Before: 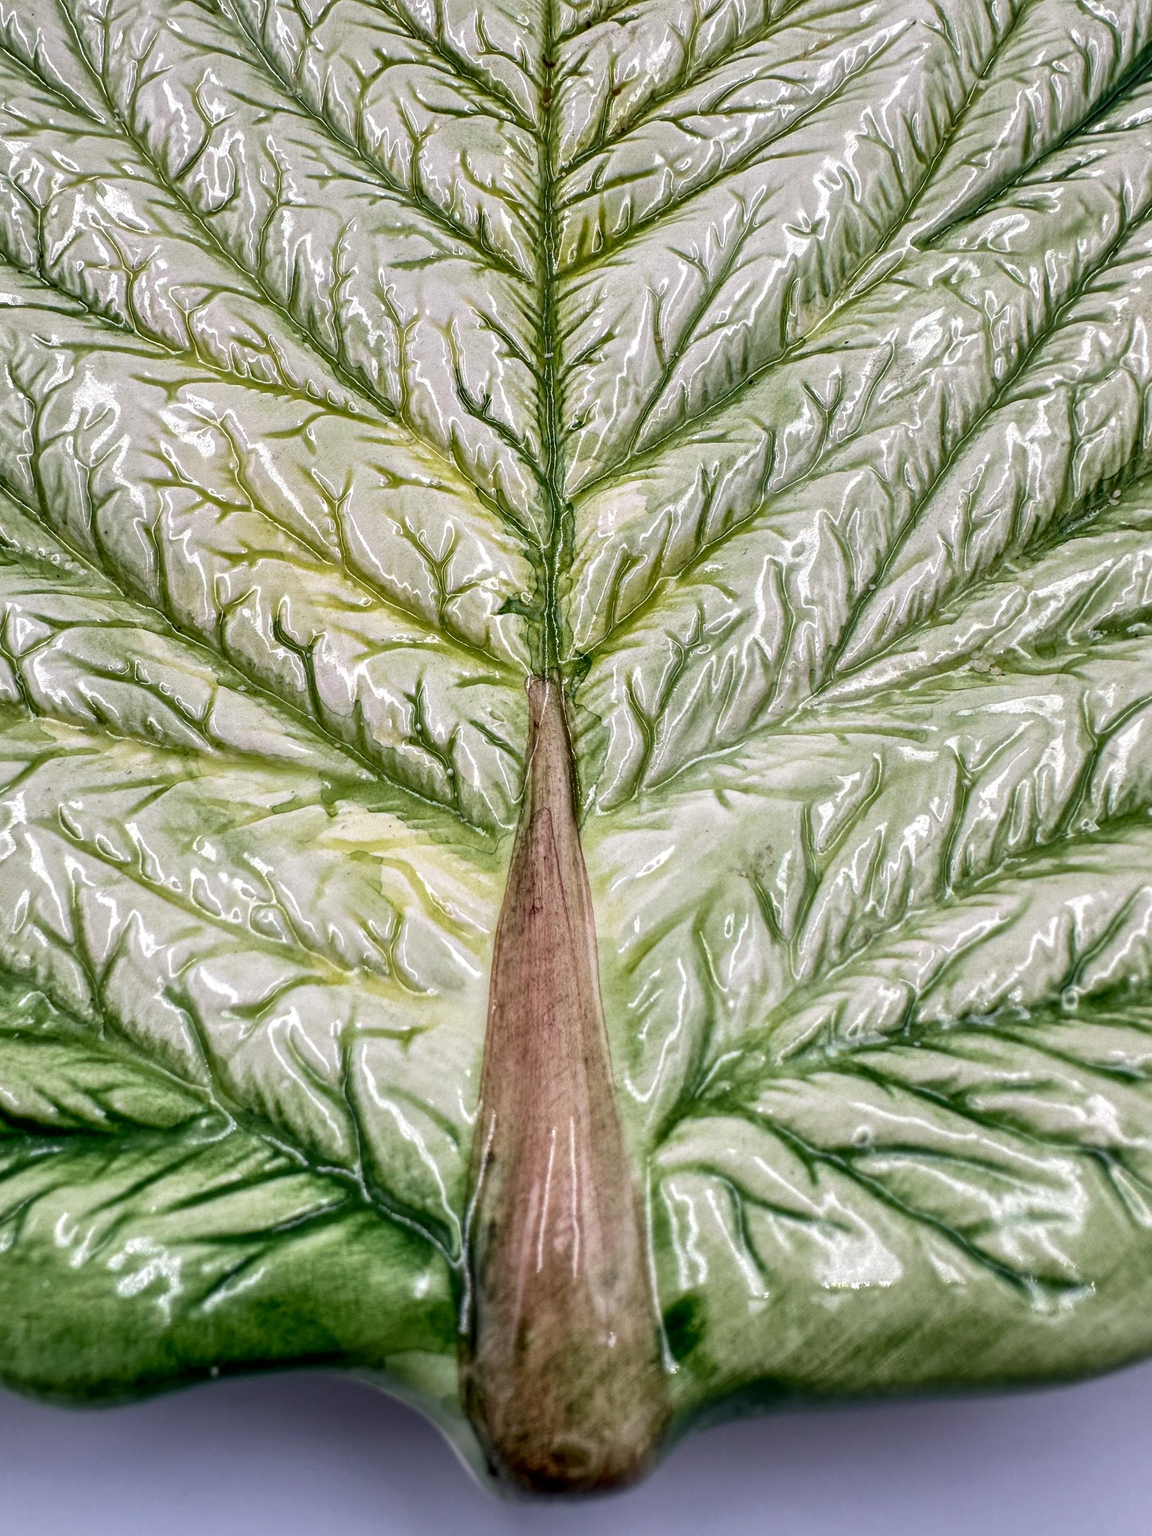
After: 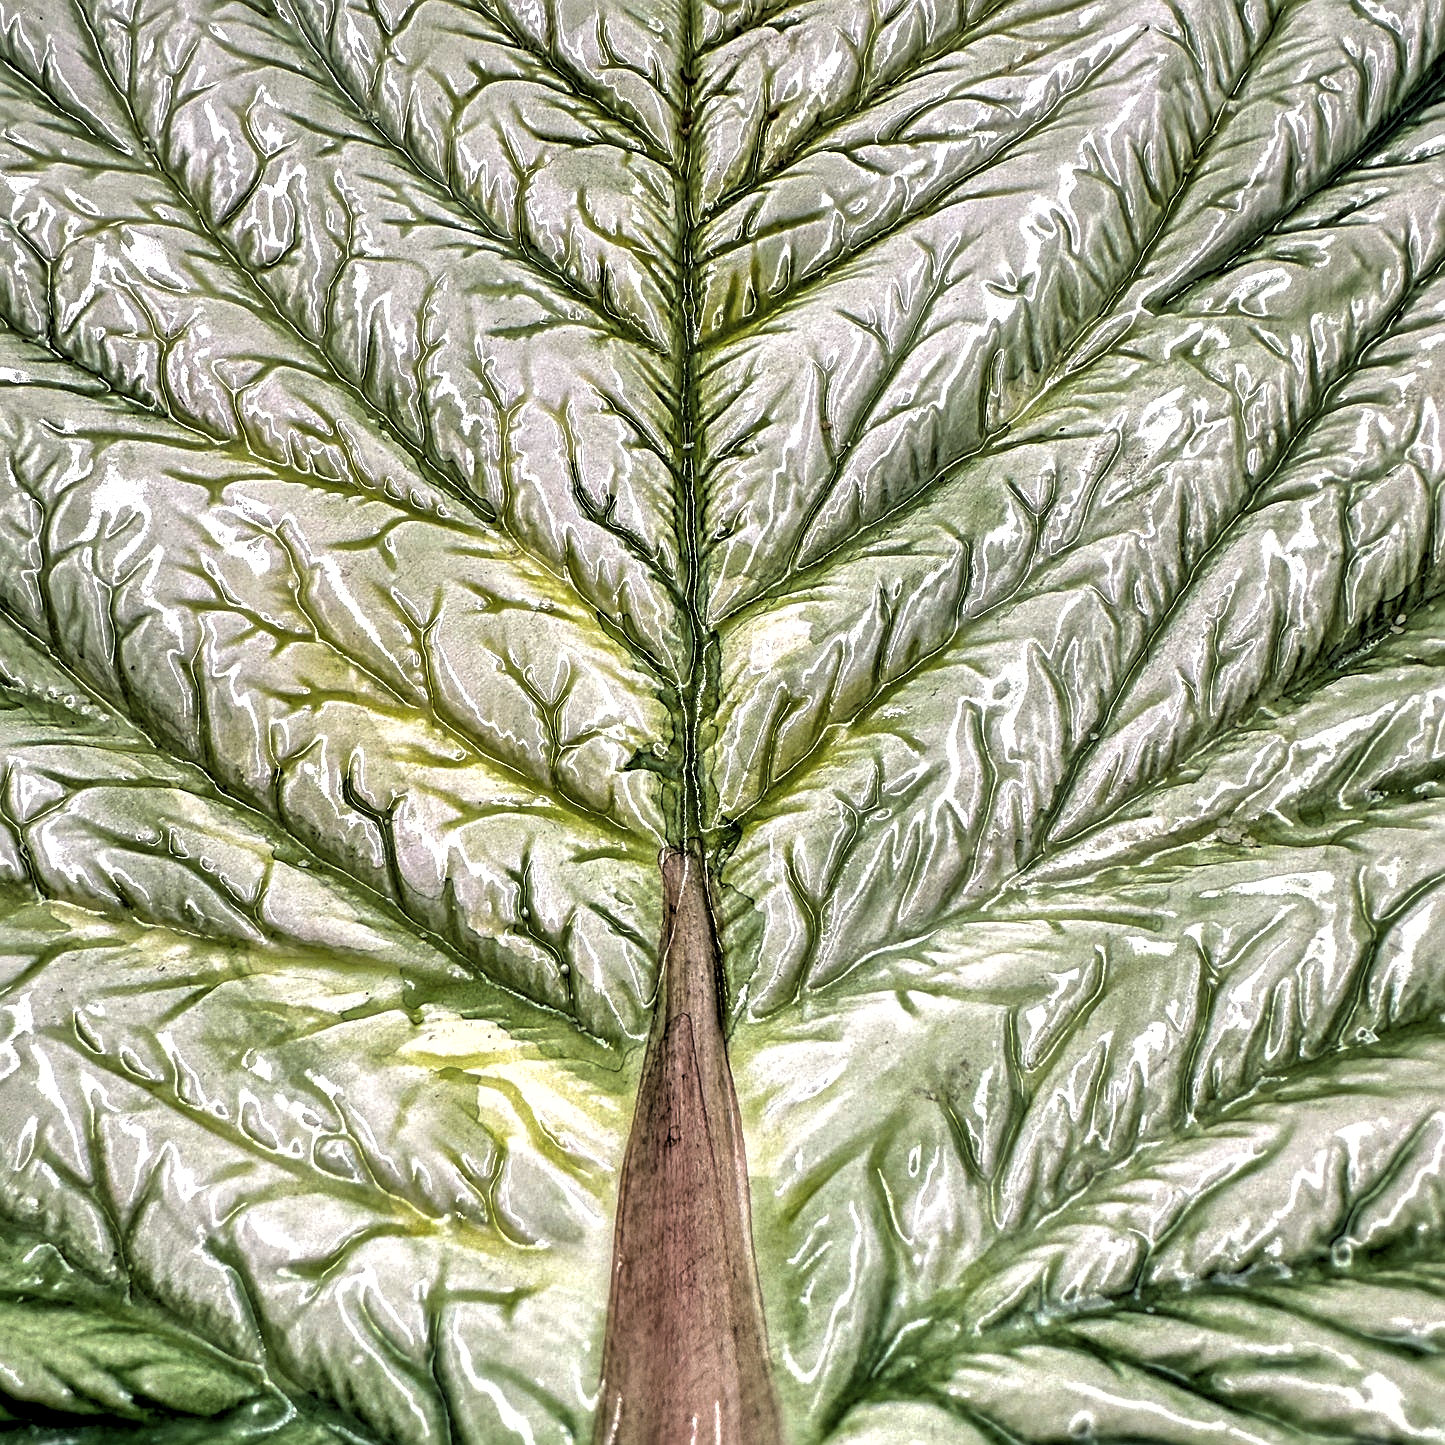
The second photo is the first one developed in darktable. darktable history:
crop: bottom 24.992%
shadows and highlights: on, module defaults
levels: levels [0.129, 0.519, 0.867]
sharpen: on, module defaults
